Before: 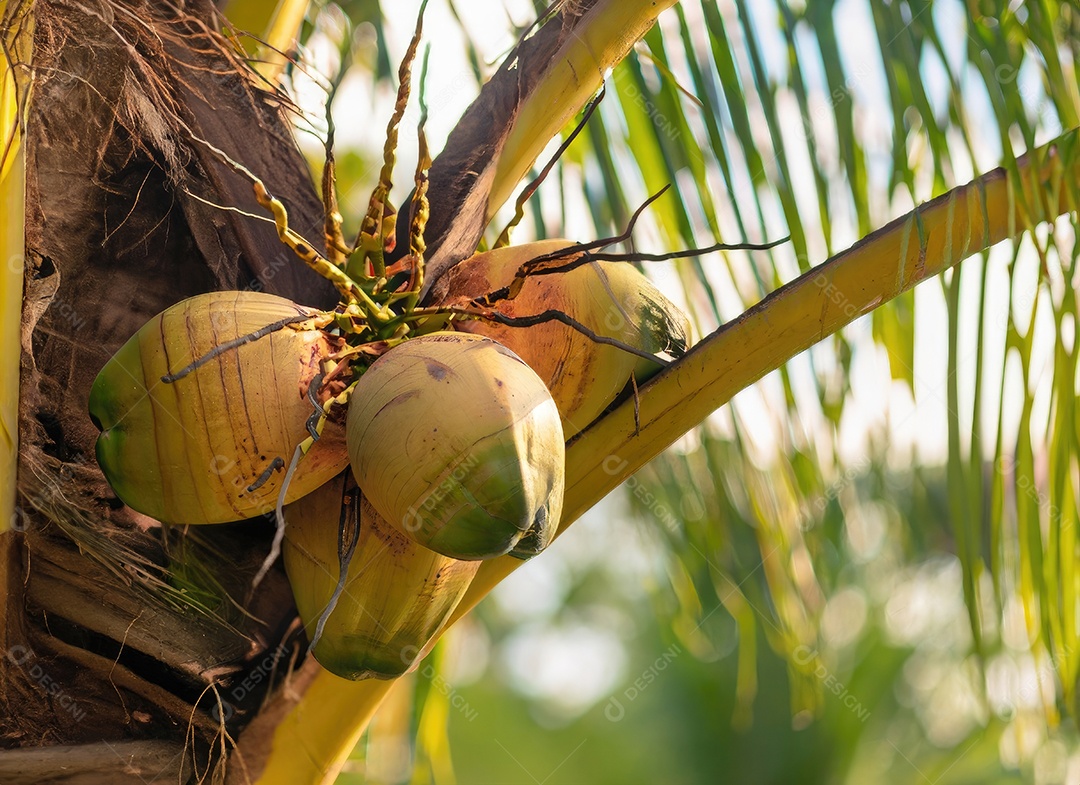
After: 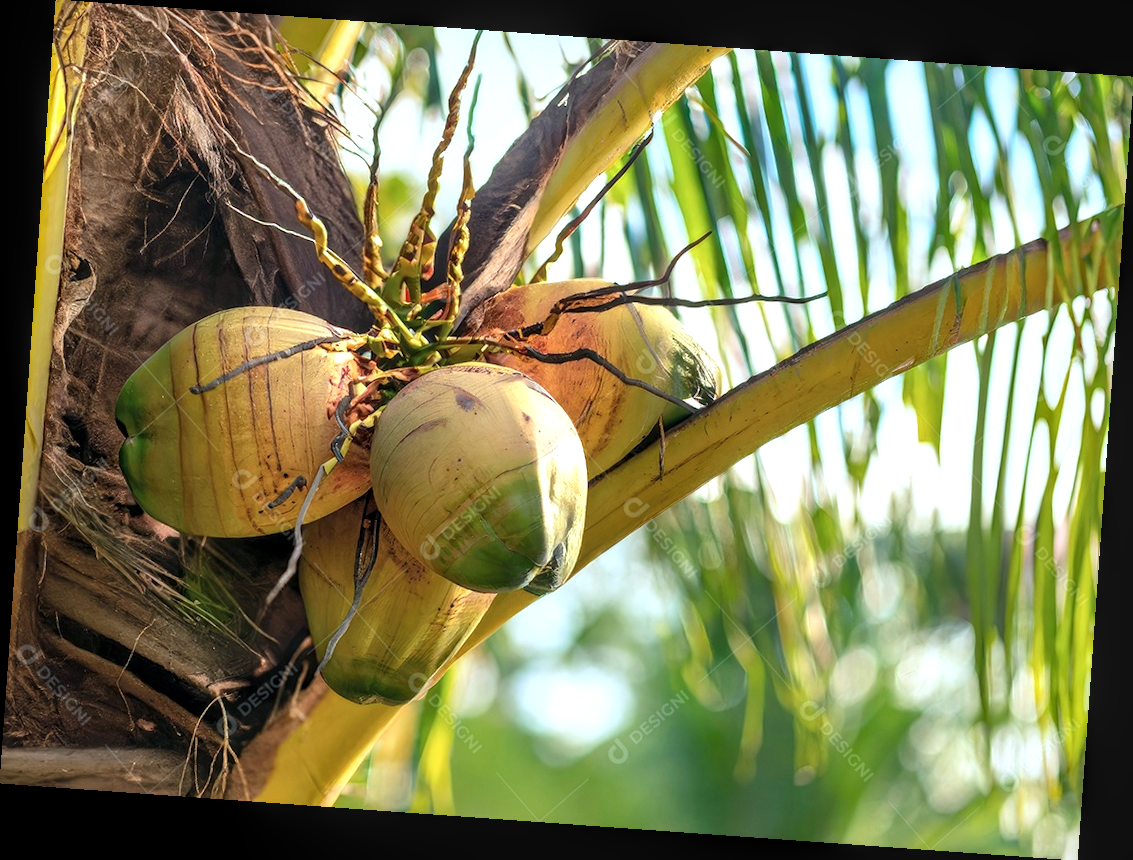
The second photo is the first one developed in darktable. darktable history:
rotate and perspective: rotation 4.1°, automatic cropping off
exposure: exposure 0.496 EV, compensate highlight preservation false
local contrast: on, module defaults
color calibration: illuminant Planckian (black body), x 0.375, y 0.373, temperature 4117 K
